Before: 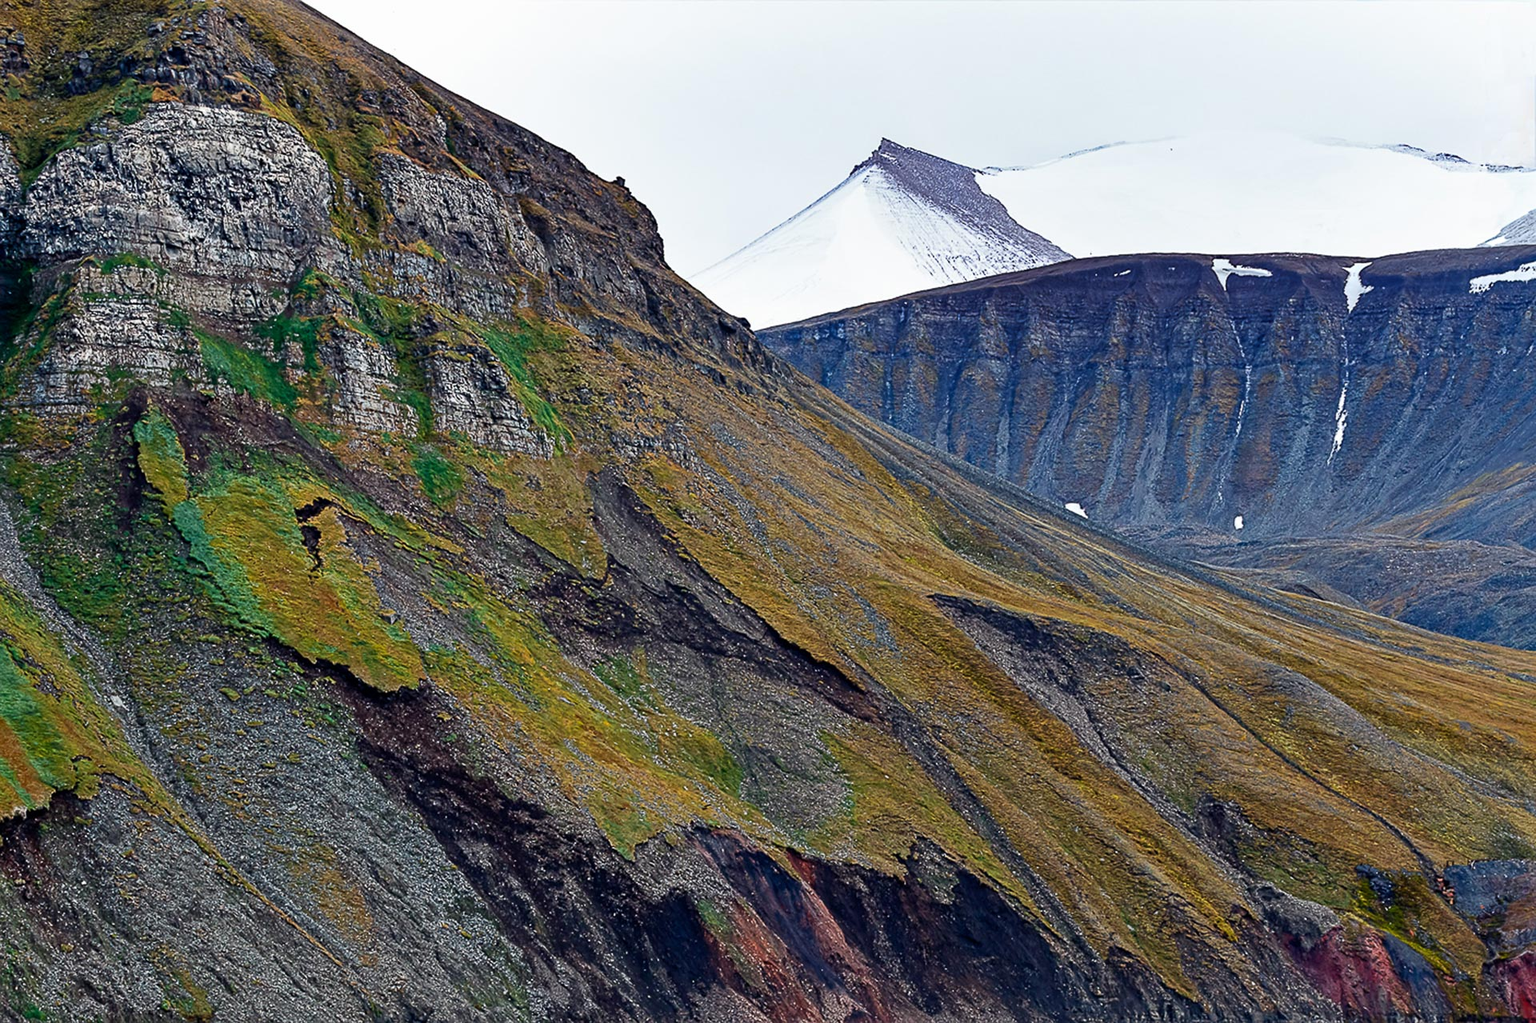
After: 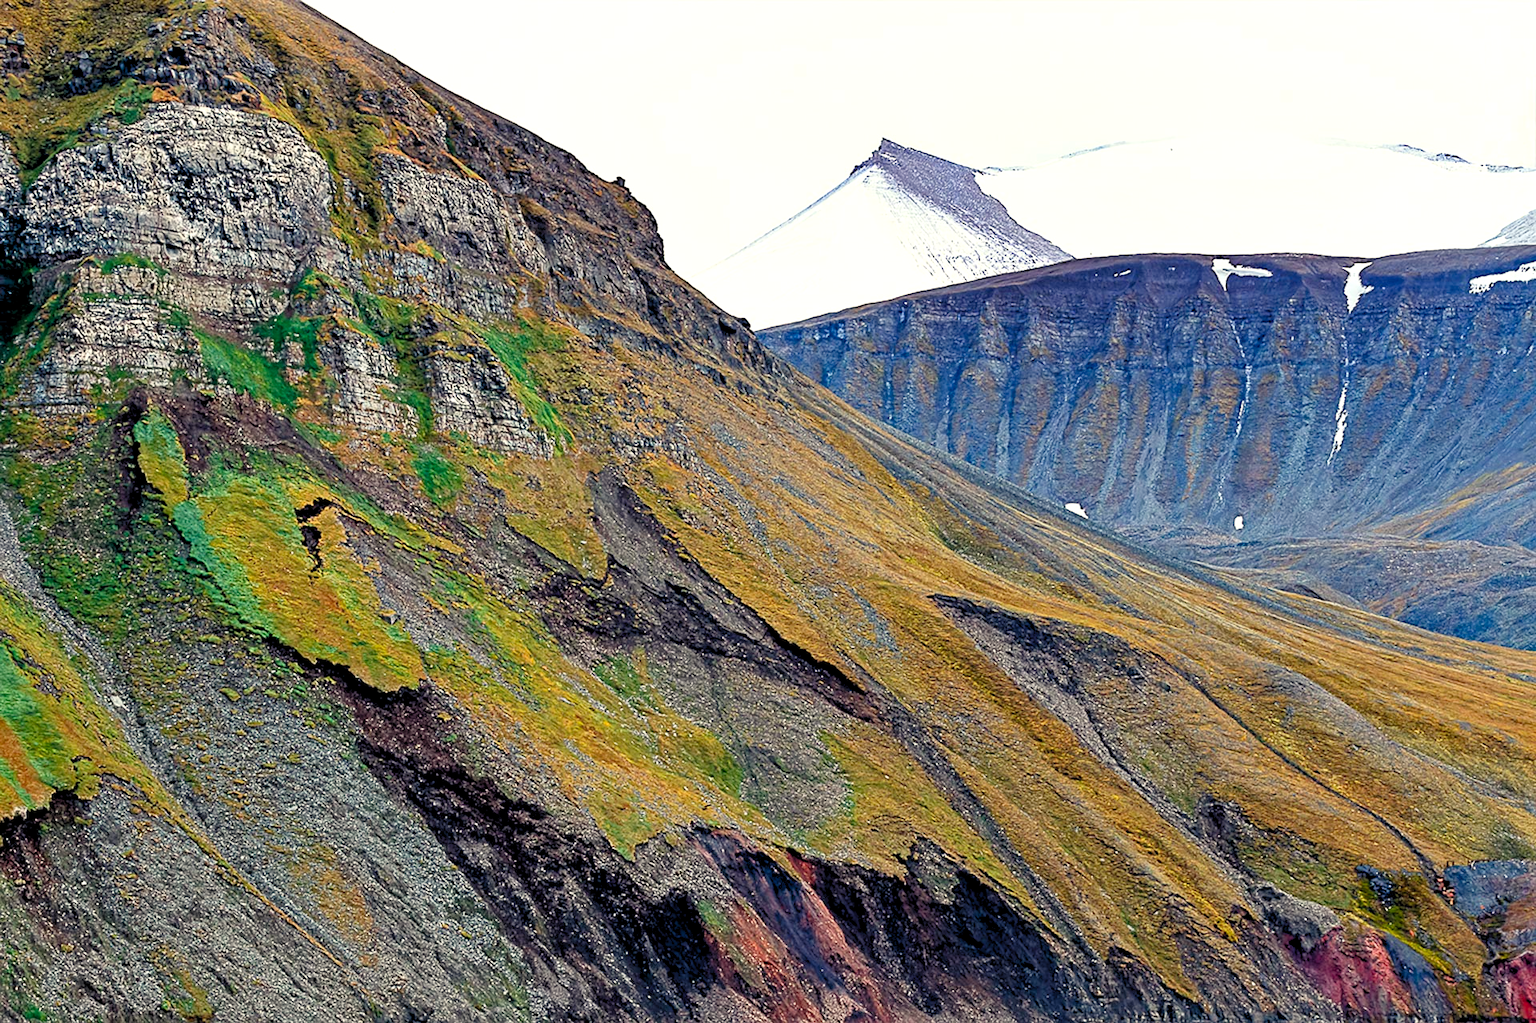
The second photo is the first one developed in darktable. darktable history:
levels: black 3.83%, white 90.64%, levels [0.044, 0.416, 0.908]
white balance: red 1.029, blue 0.92
